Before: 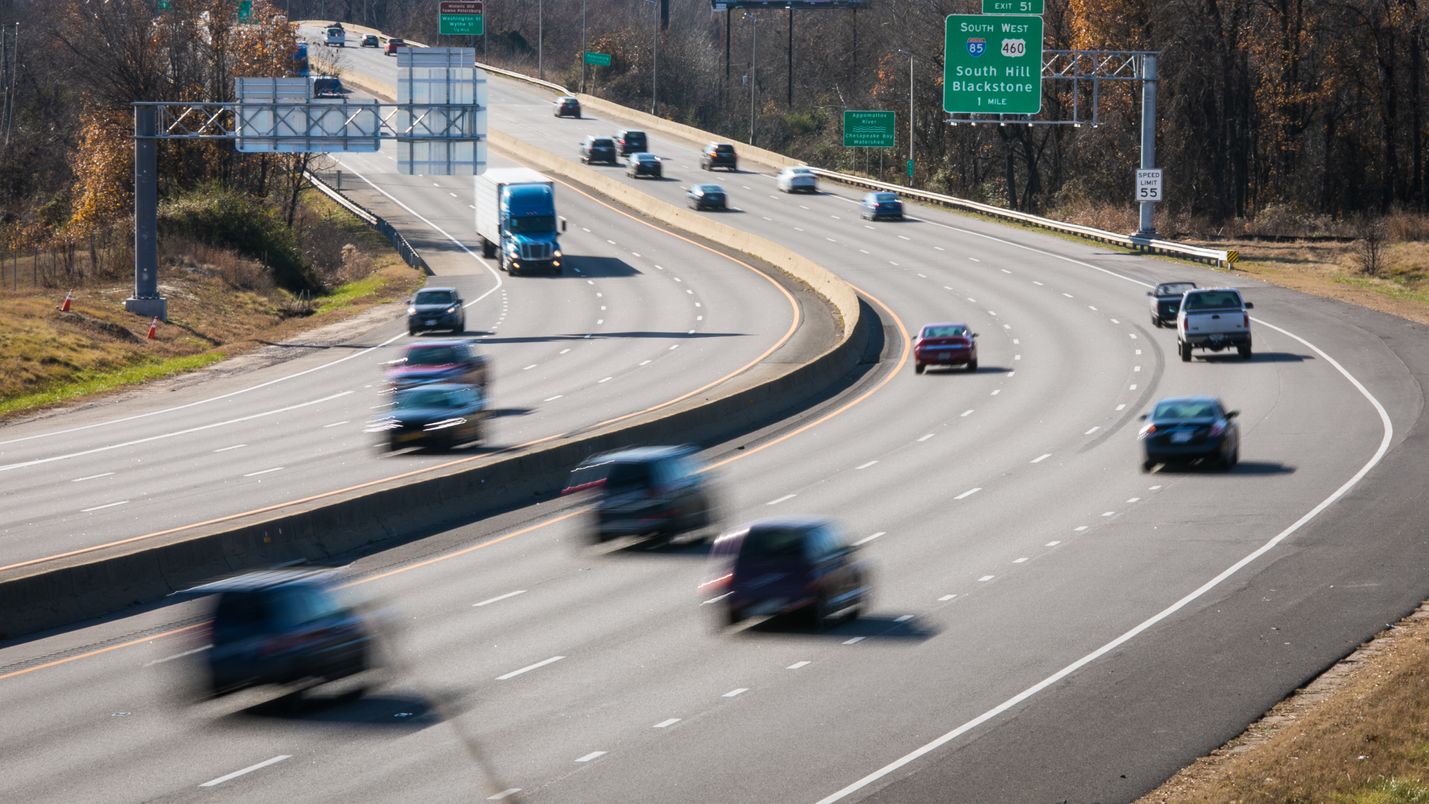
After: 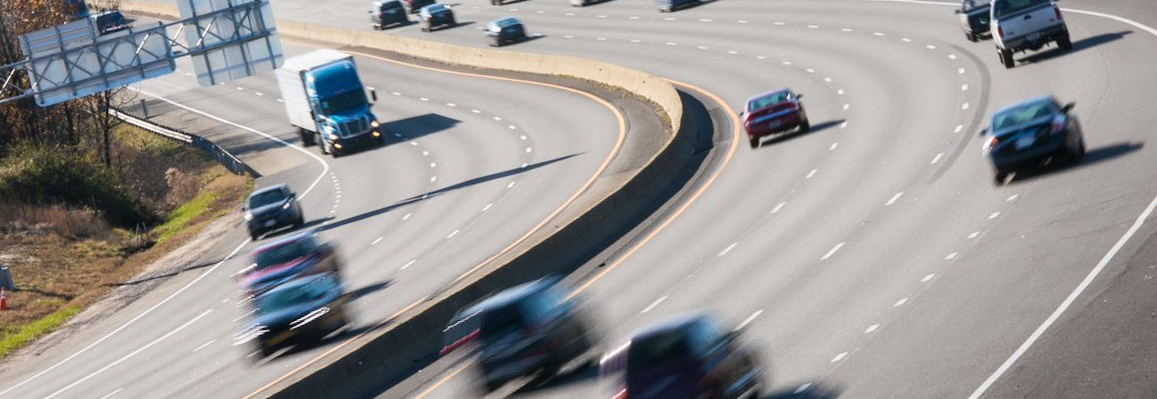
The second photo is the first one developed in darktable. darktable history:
crop: left 5.596%, top 10.314%, right 3.534%, bottom 19.395%
tone equalizer: on, module defaults
rotate and perspective: rotation -14.8°, crop left 0.1, crop right 0.903, crop top 0.25, crop bottom 0.748
